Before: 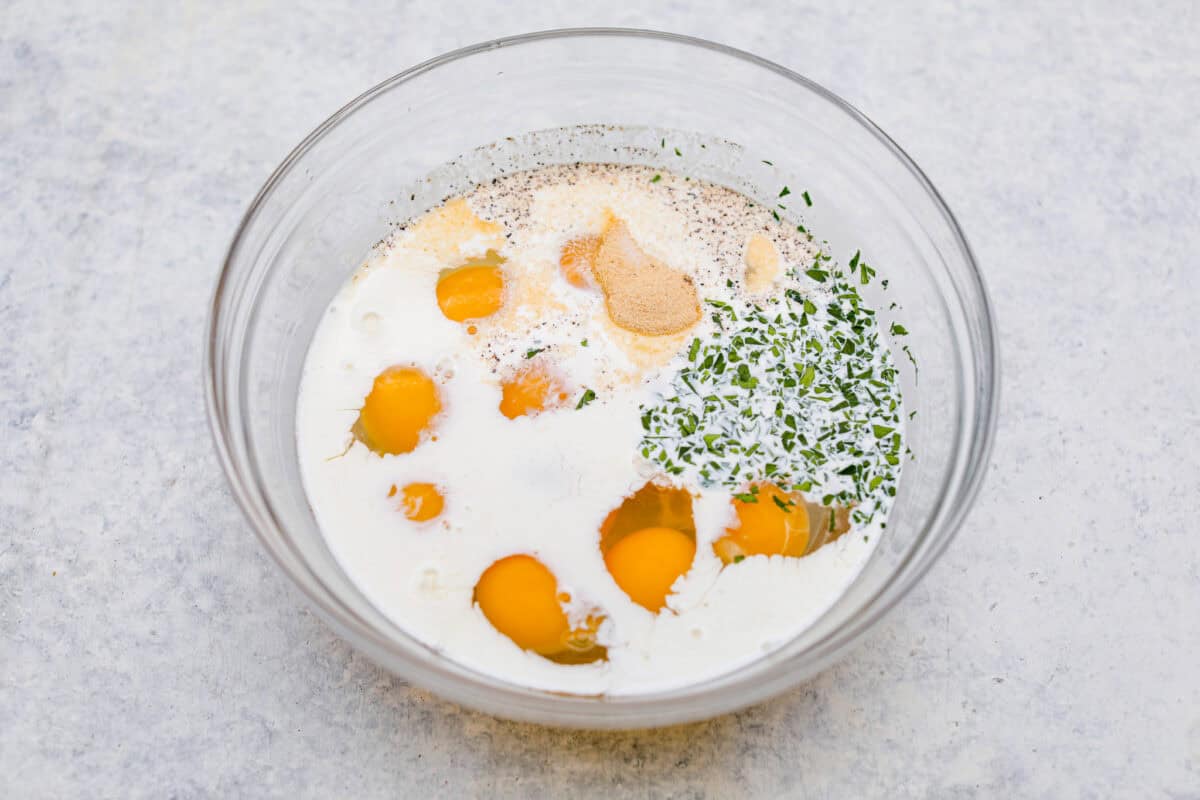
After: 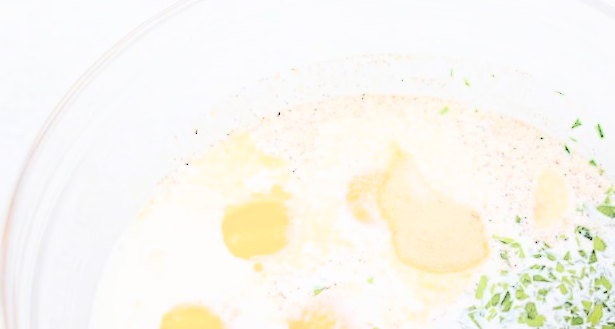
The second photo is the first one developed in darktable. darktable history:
crop: left 15.306%, top 9.065%, right 30.789%, bottom 48.638%
rotate and perspective: rotation 0.074°, lens shift (vertical) 0.096, lens shift (horizontal) -0.041, crop left 0.043, crop right 0.952, crop top 0.024, crop bottom 0.979
shadows and highlights: shadows -90, highlights 90, soften with gaussian
tone equalizer: on, module defaults
